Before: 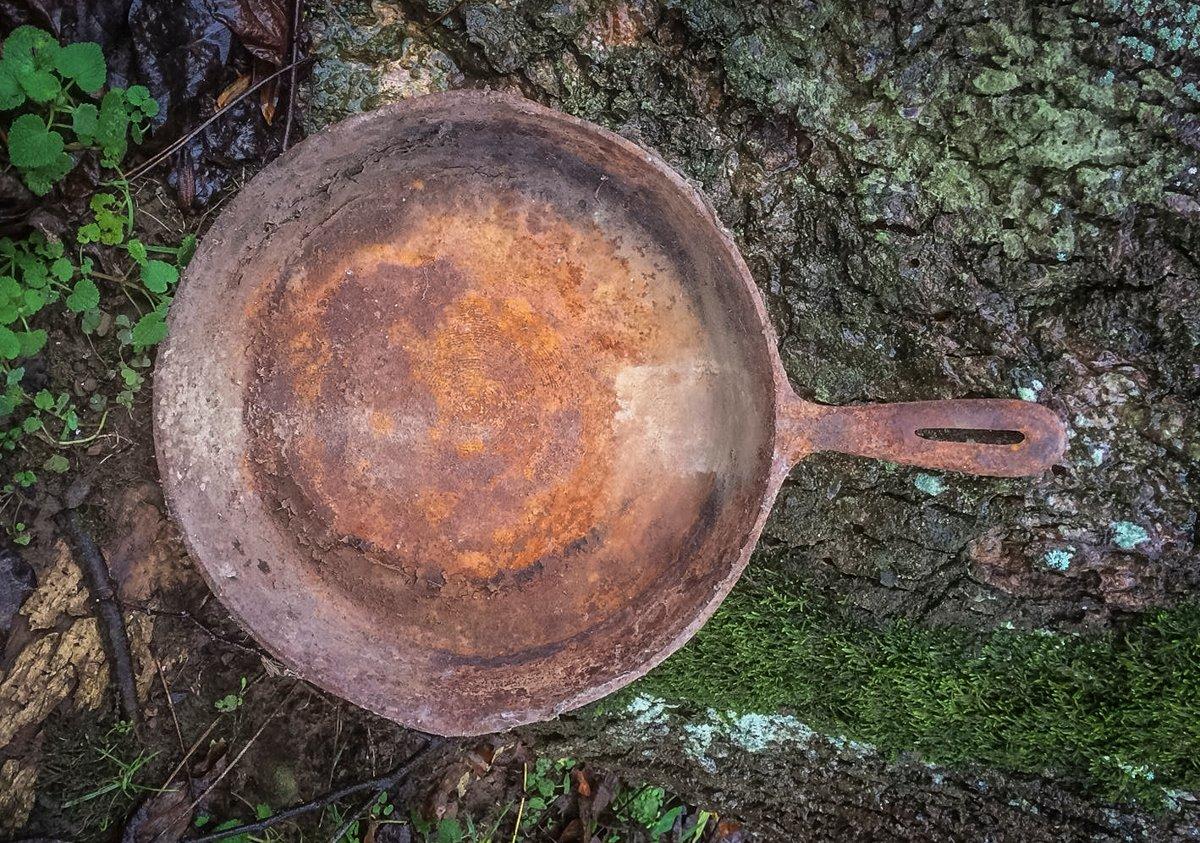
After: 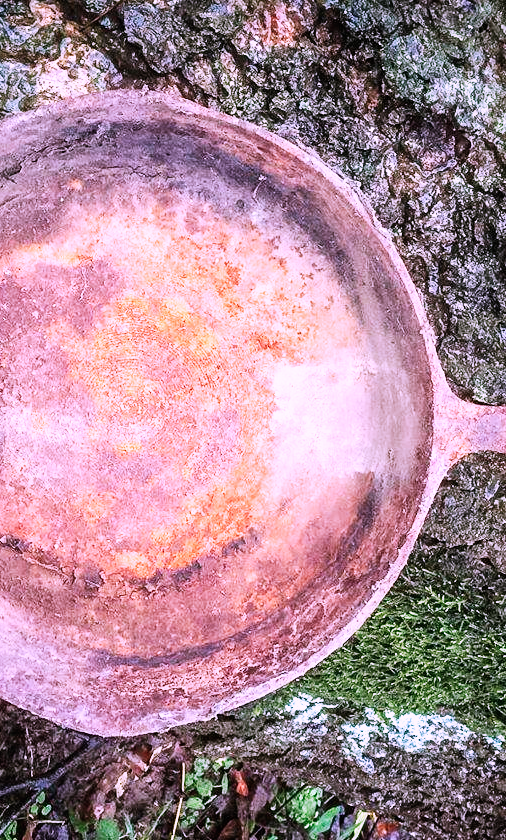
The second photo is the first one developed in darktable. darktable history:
local contrast: mode bilateral grid, contrast 11, coarseness 25, detail 115%, midtone range 0.2
base curve: curves: ch0 [(0, 0) (0.007, 0.004) (0.027, 0.03) (0.046, 0.07) (0.207, 0.54) (0.442, 0.872) (0.673, 0.972) (1, 1)], preserve colors none
crop: left 28.53%, right 29.259%
color correction: highlights a* 15.02, highlights b* -24.97
